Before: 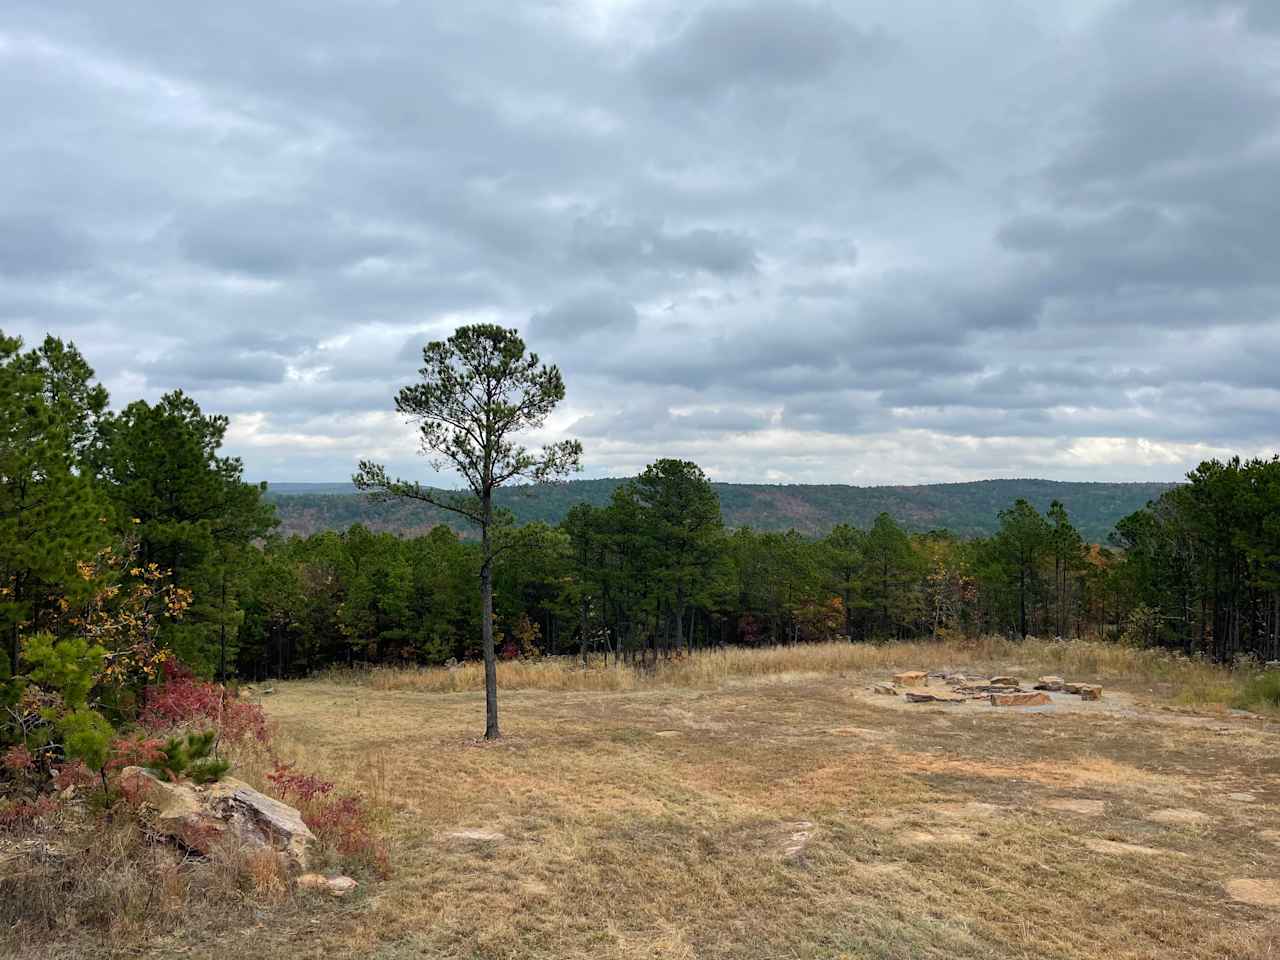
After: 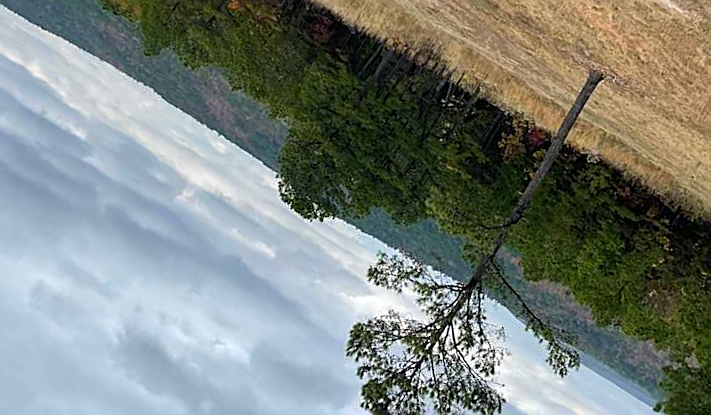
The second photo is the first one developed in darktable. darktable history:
sharpen: amount 0.495
crop and rotate: angle 147.91°, left 9.197%, top 15.587%, right 4.368%, bottom 17.118%
